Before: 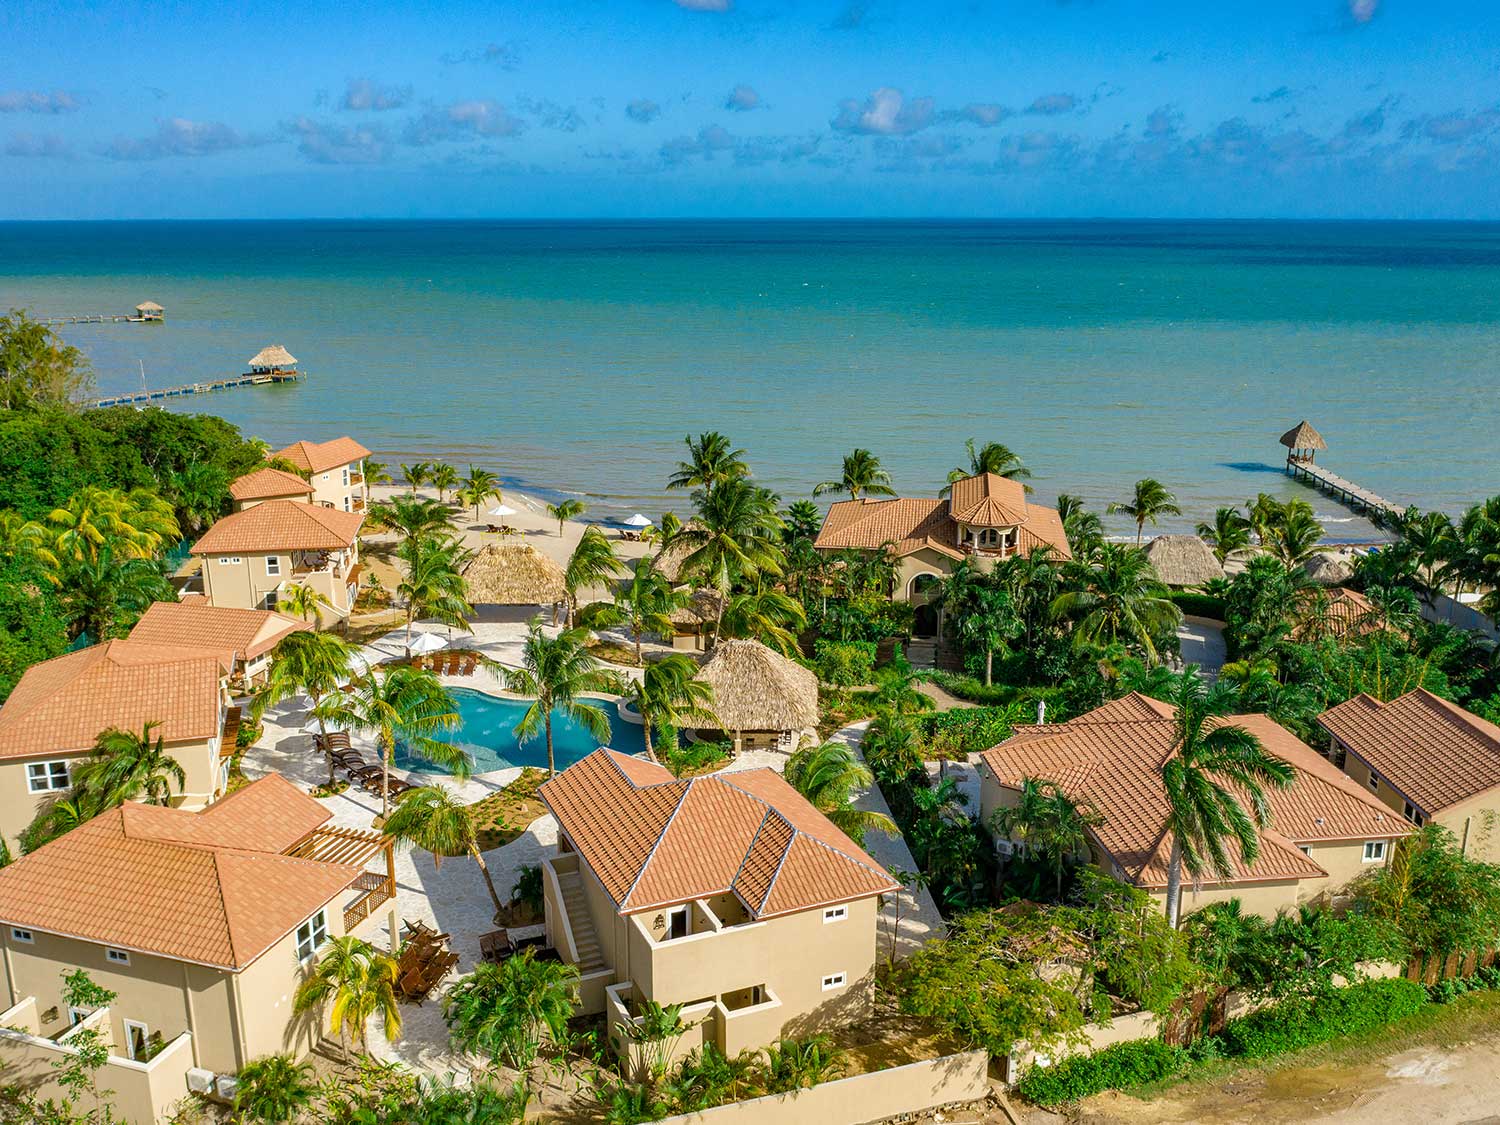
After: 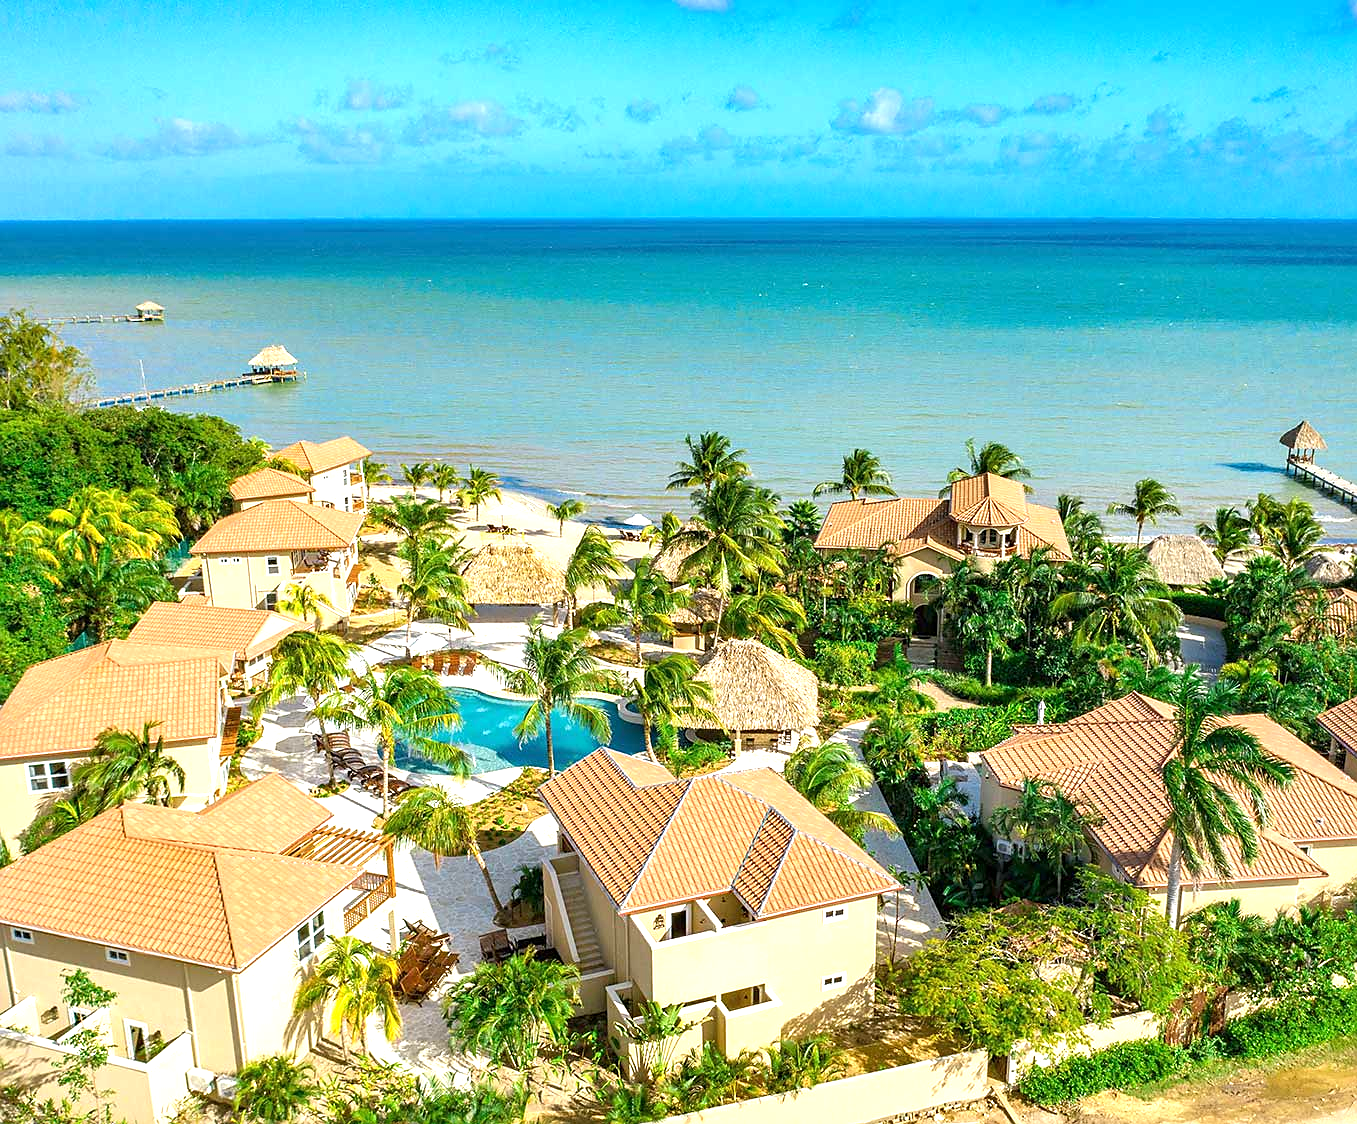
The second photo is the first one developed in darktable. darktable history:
crop: right 9.509%, bottom 0.031%
sharpen: radius 1.458, amount 0.398, threshold 1.271
exposure: exposure 1 EV, compensate highlight preservation false
